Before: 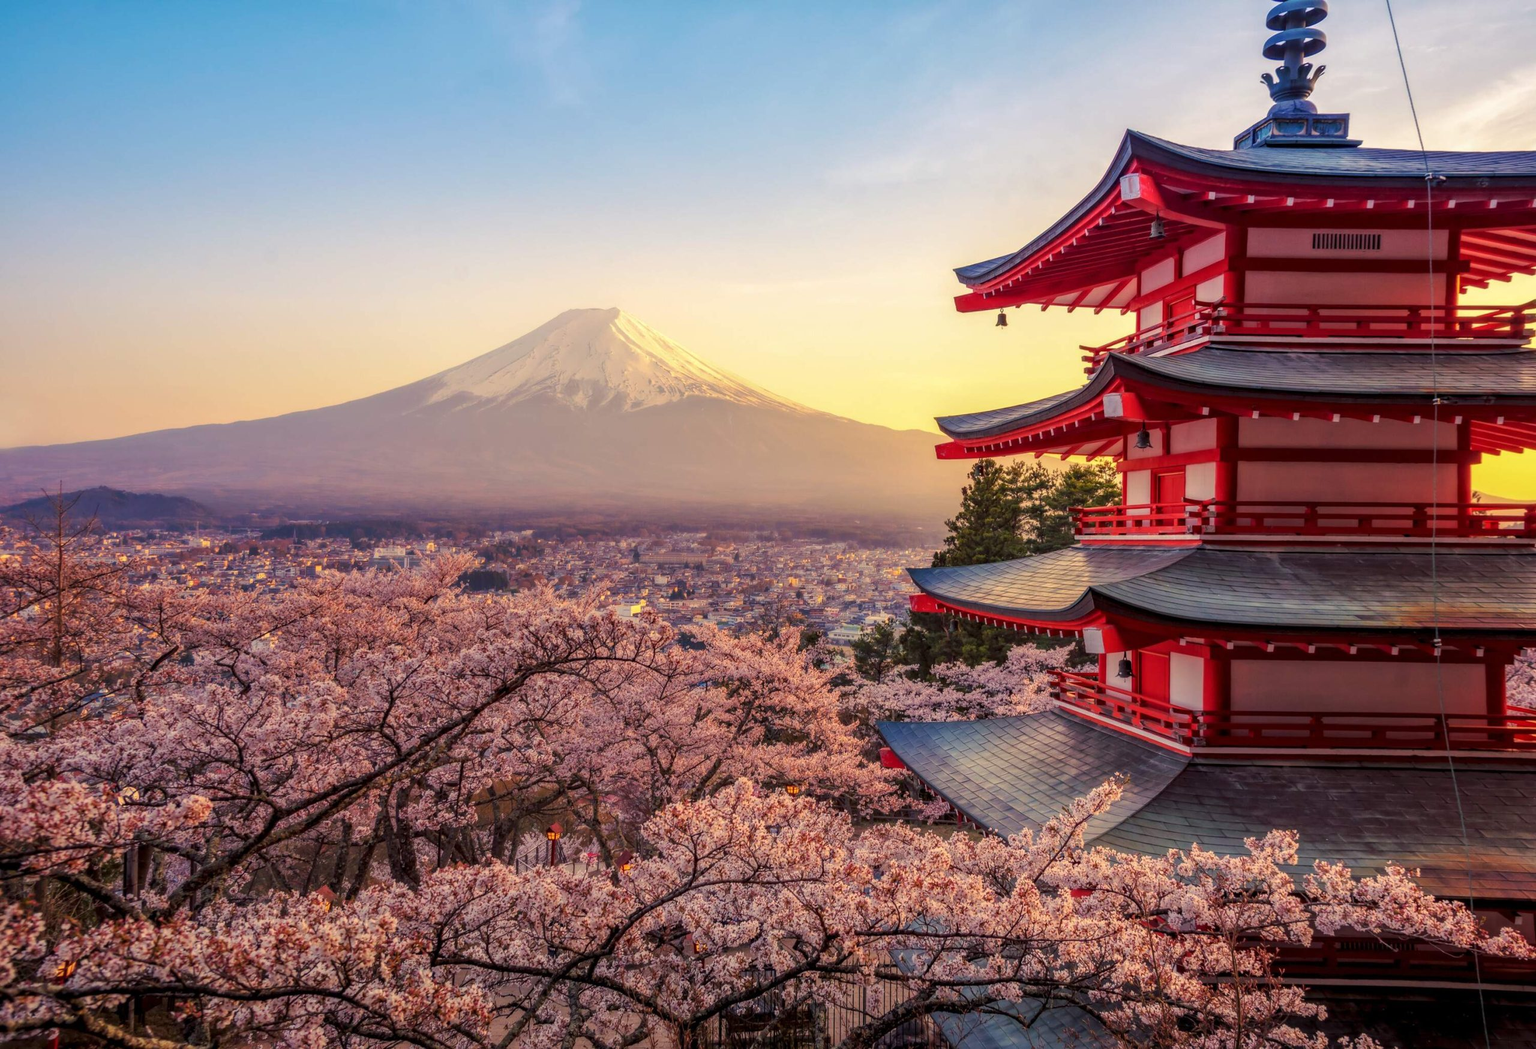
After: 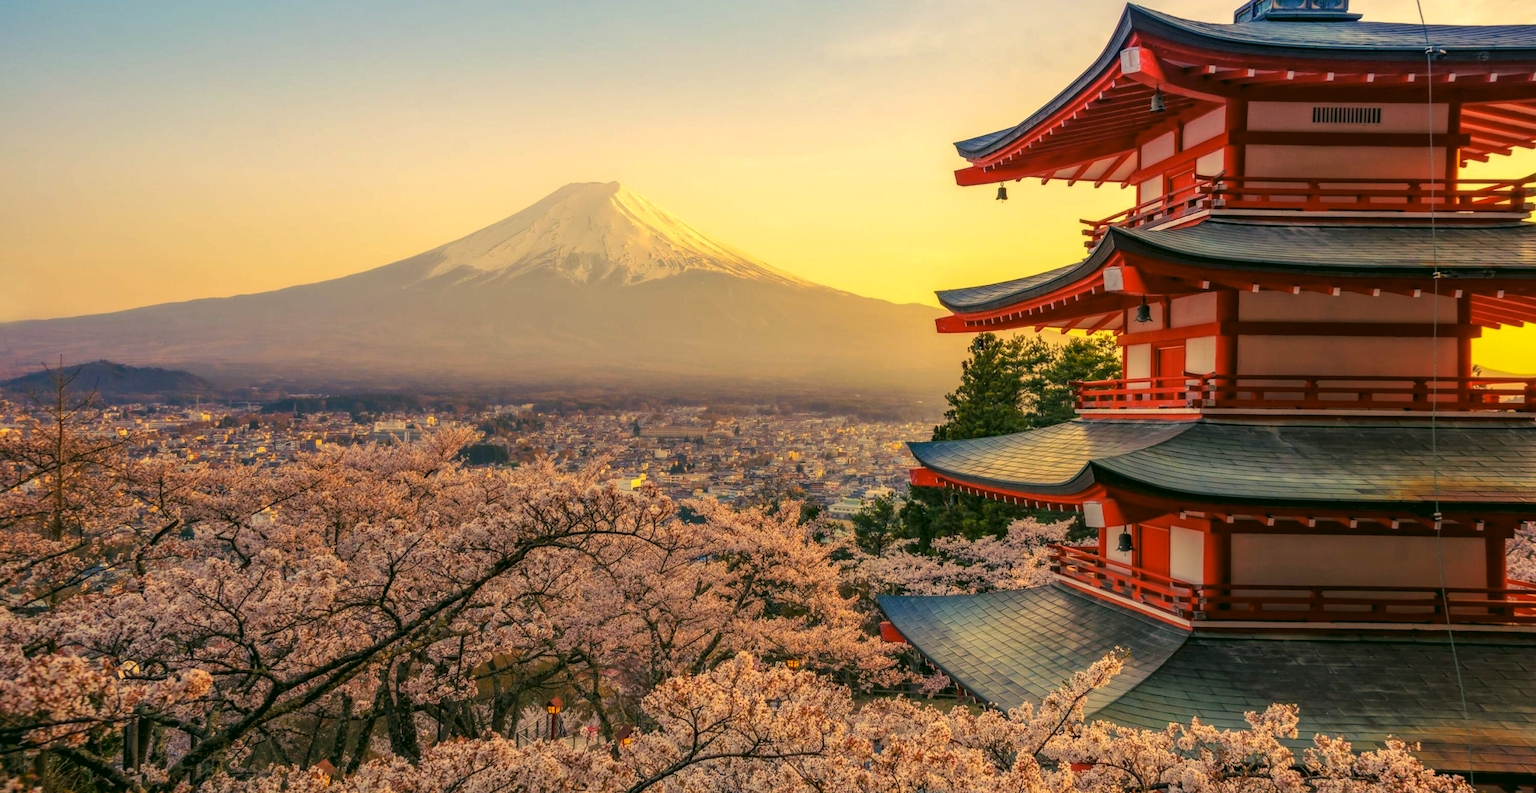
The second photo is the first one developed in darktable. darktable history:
crop and rotate: top 12.106%, bottom 12.215%
color correction: highlights a* 5.21, highlights b* 23.59, shadows a* -15.87, shadows b* 3.81
